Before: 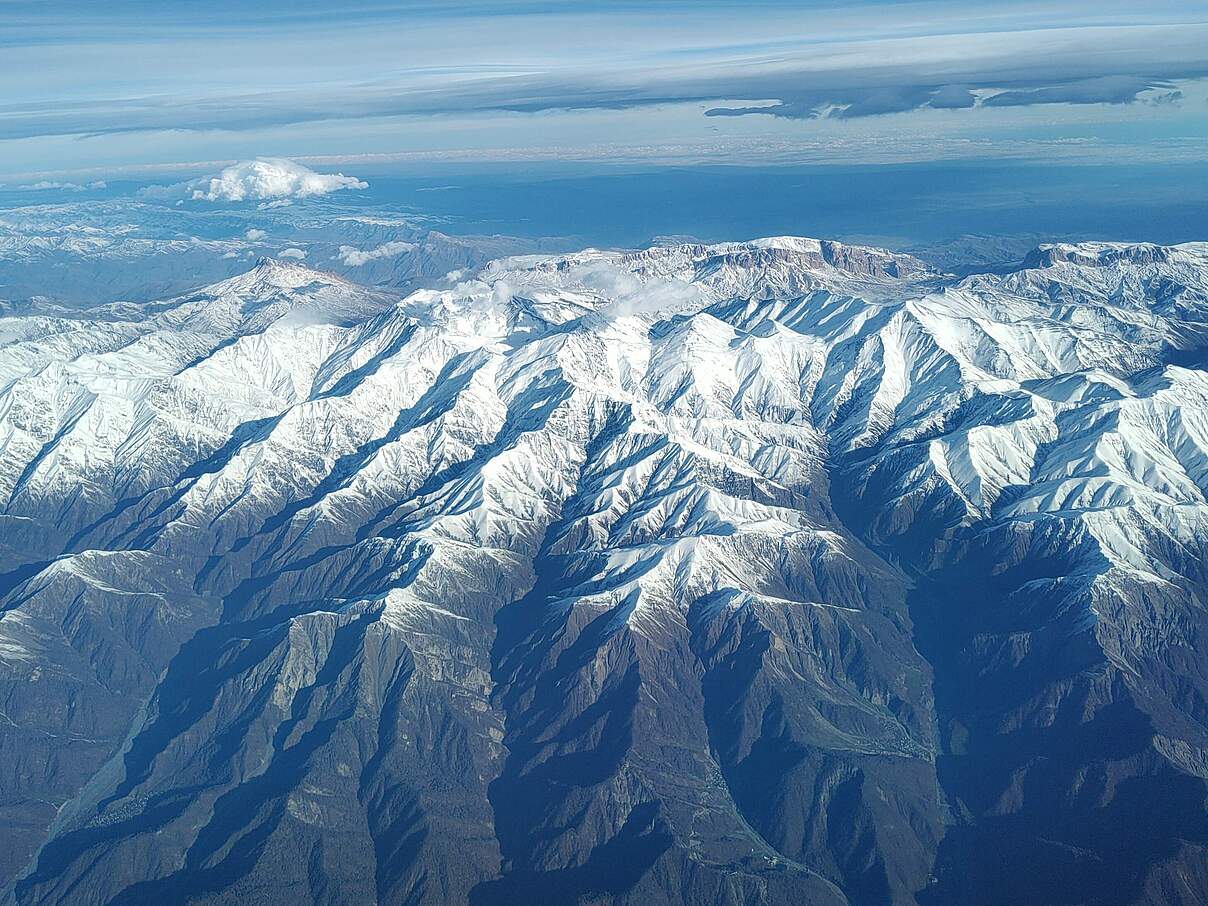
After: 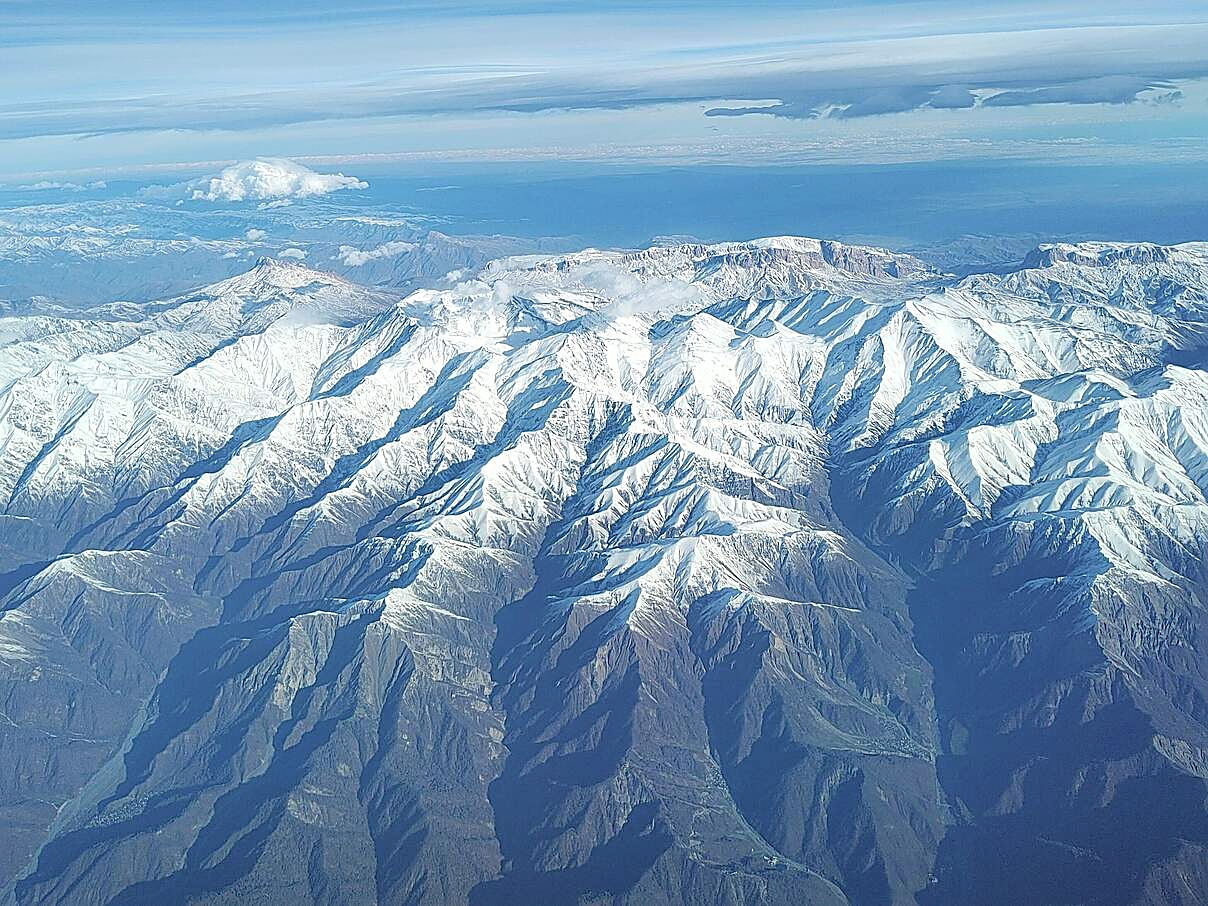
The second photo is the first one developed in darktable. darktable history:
contrast brightness saturation: brightness 0.15
sharpen: on, module defaults
